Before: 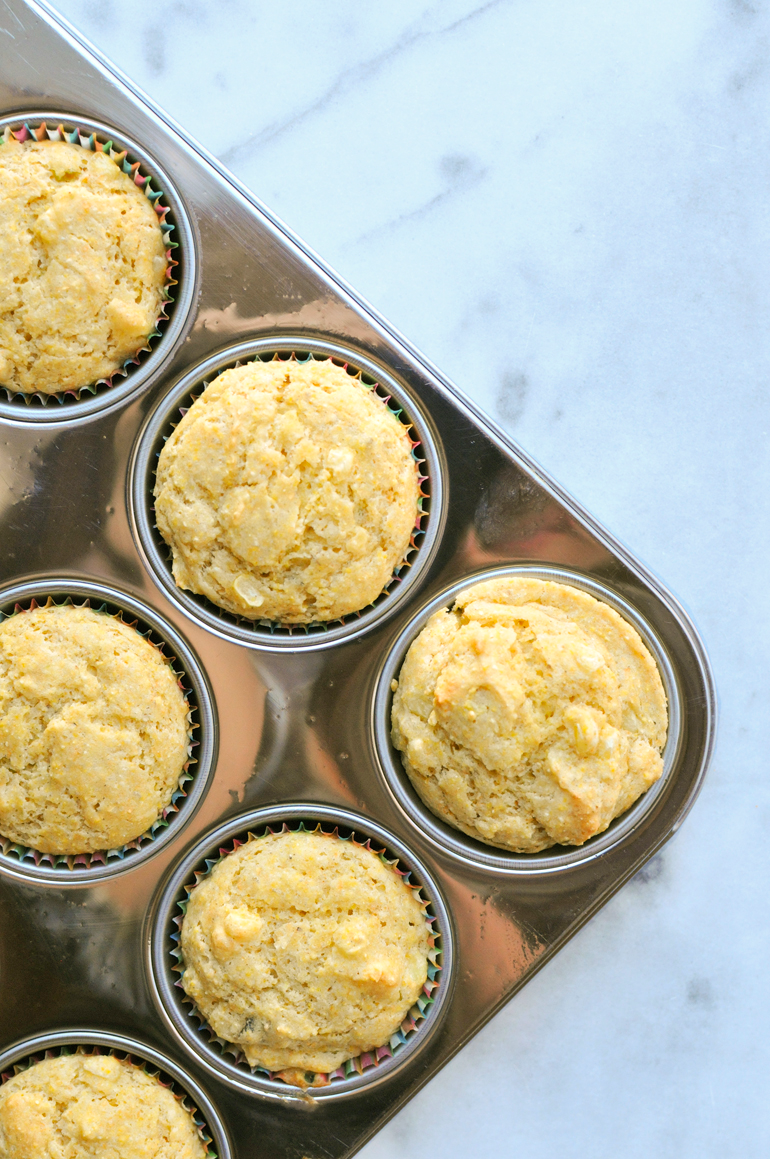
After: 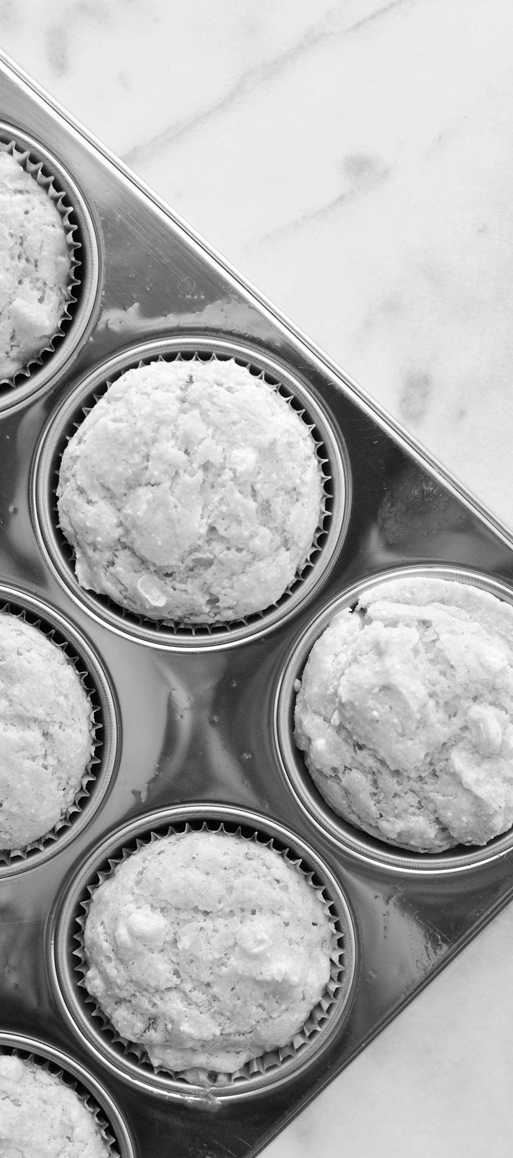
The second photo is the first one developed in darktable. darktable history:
crop and rotate: left 12.673%, right 20.66%
levels: mode automatic, black 0.023%, white 99.97%, levels [0.062, 0.494, 0.925]
monochrome: on, module defaults
